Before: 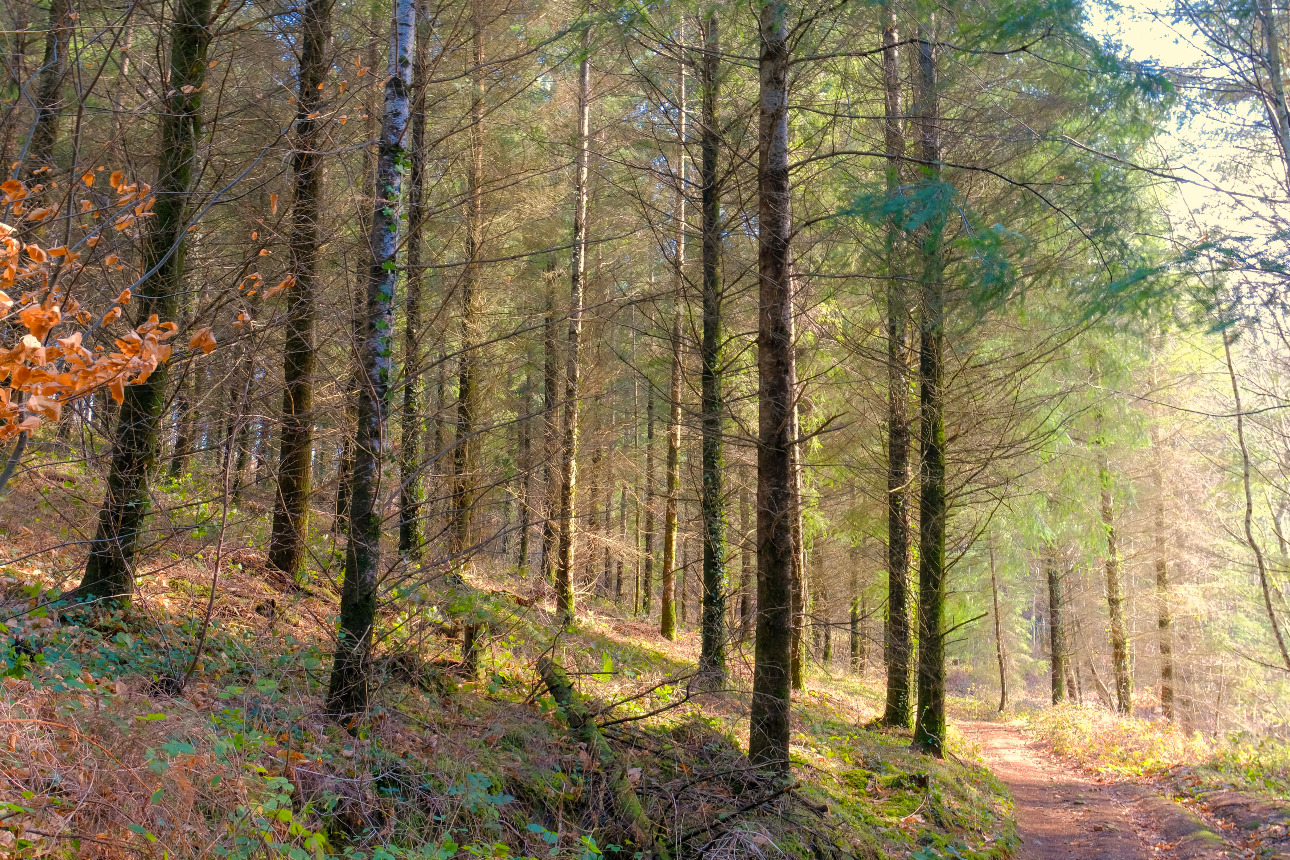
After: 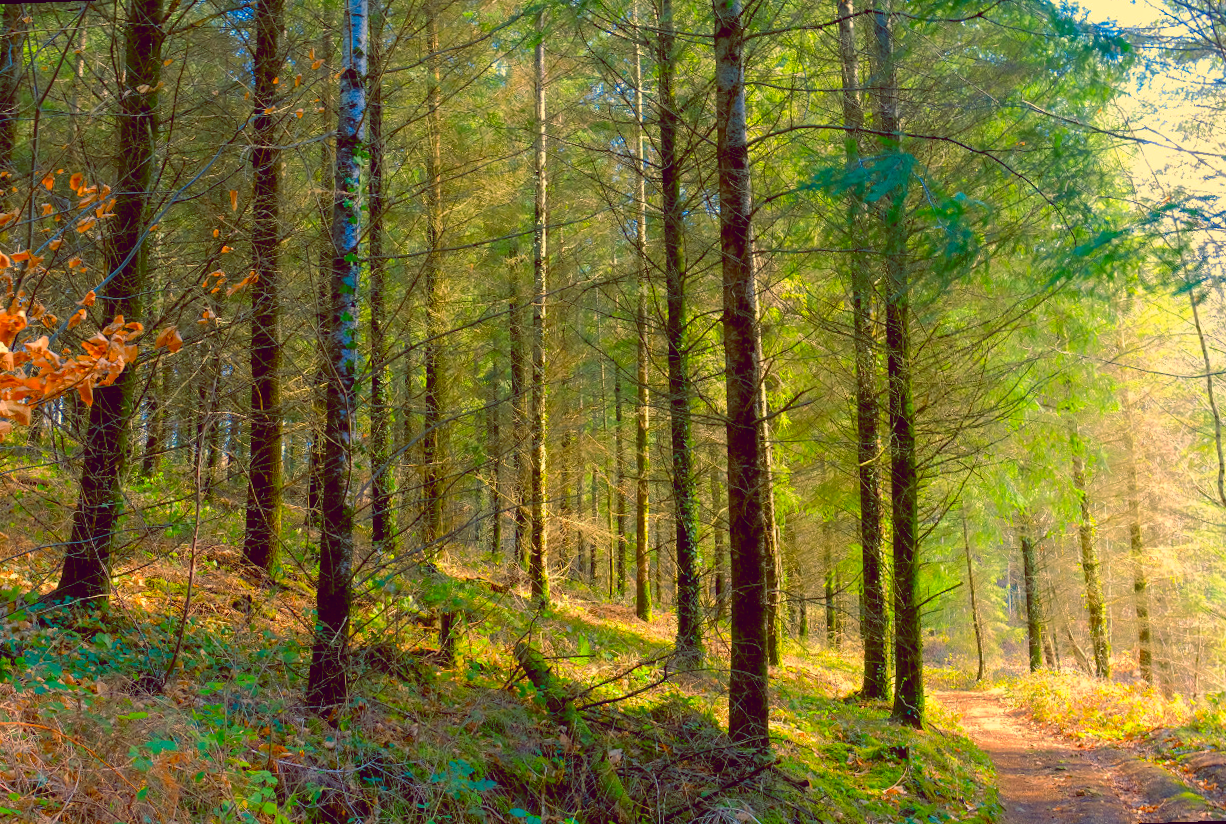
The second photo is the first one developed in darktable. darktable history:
rotate and perspective: rotation -2.12°, lens shift (vertical) 0.009, lens shift (horizontal) -0.008, automatic cropping original format, crop left 0.036, crop right 0.964, crop top 0.05, crop bottom 0.959
color correction: highlights a* 17.03, highlights b* 0.205, shadows a* -15.38, shadows b* -14.56, saturation 1.5
color balance: lift [1, 1.015, 0.987, 0.985], gamma [1, 0.959, 1.042, 0.958], gain [0.927, 0.938, 1.072, 0.928], contrast 1.5%
